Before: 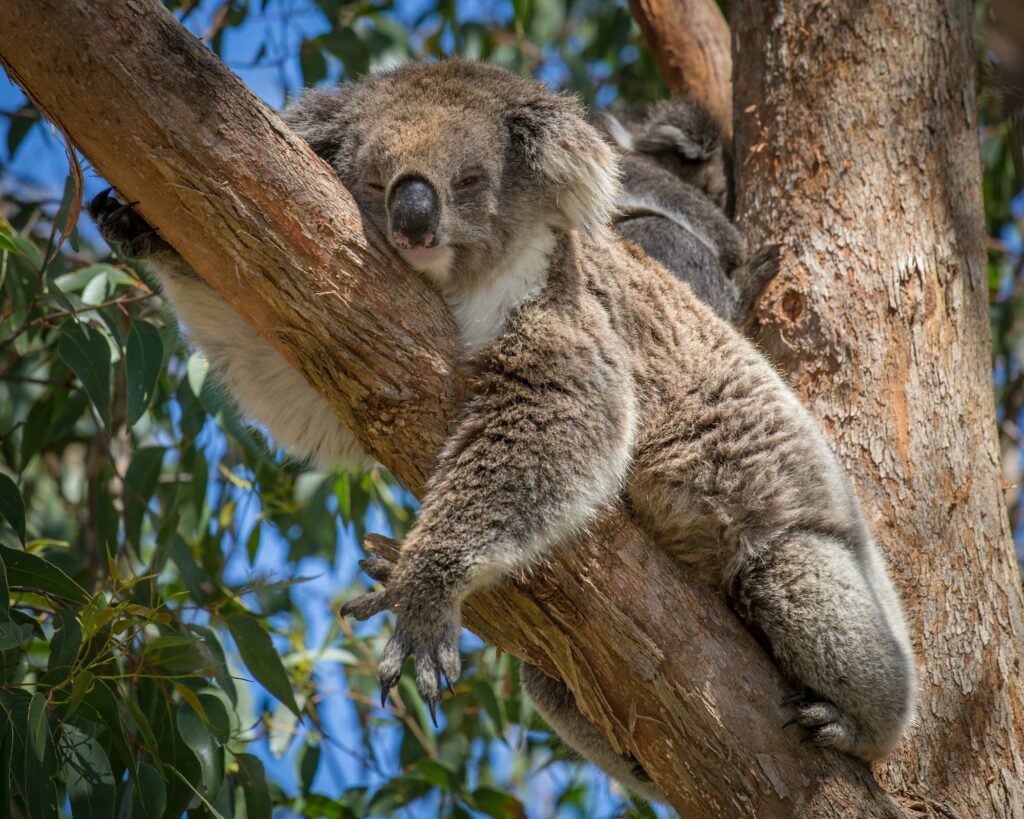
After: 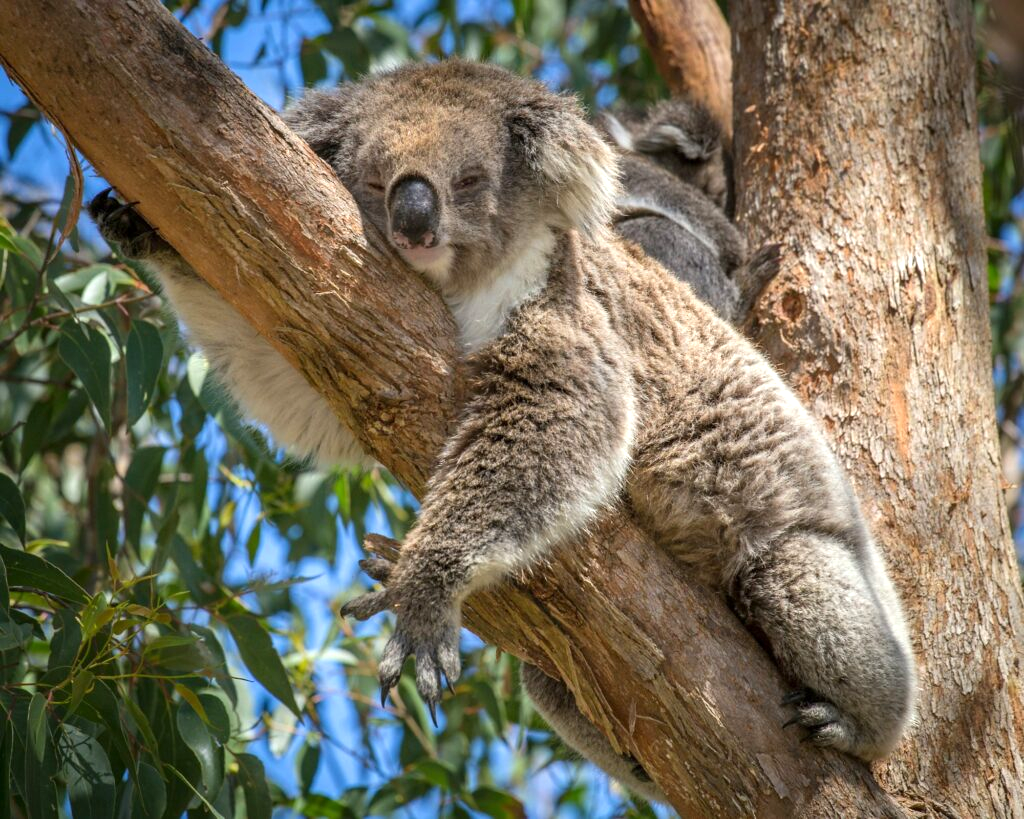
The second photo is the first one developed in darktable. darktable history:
exposure: exposure 0.497 EV, compensate exposure bias true, compensate highlight preservation false
